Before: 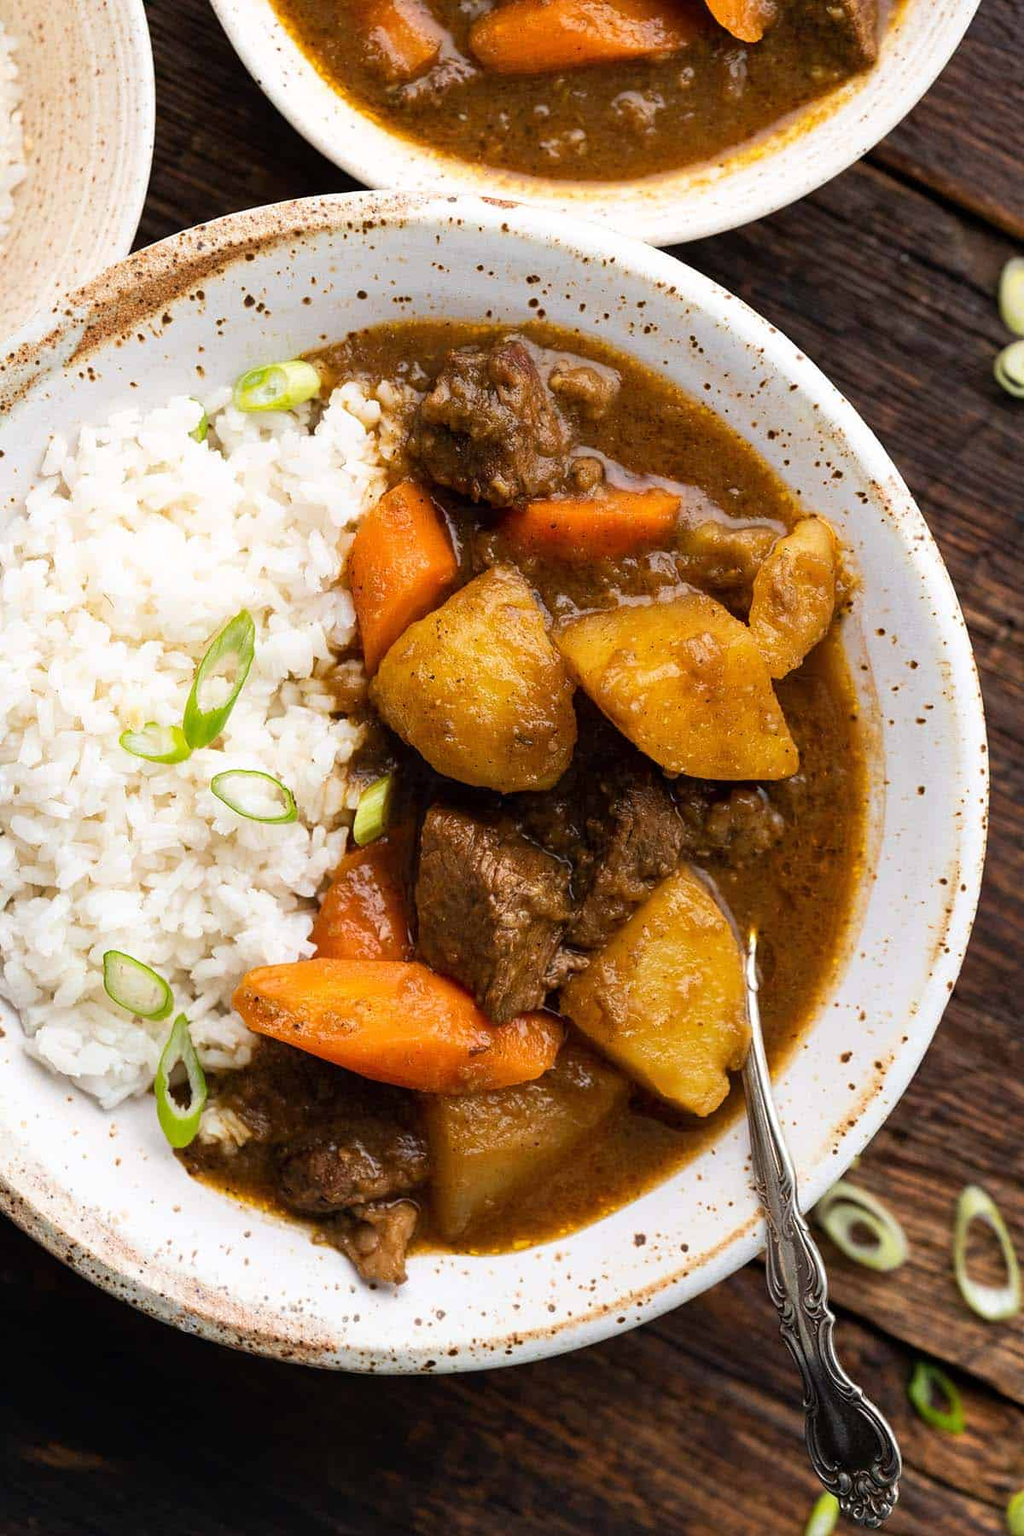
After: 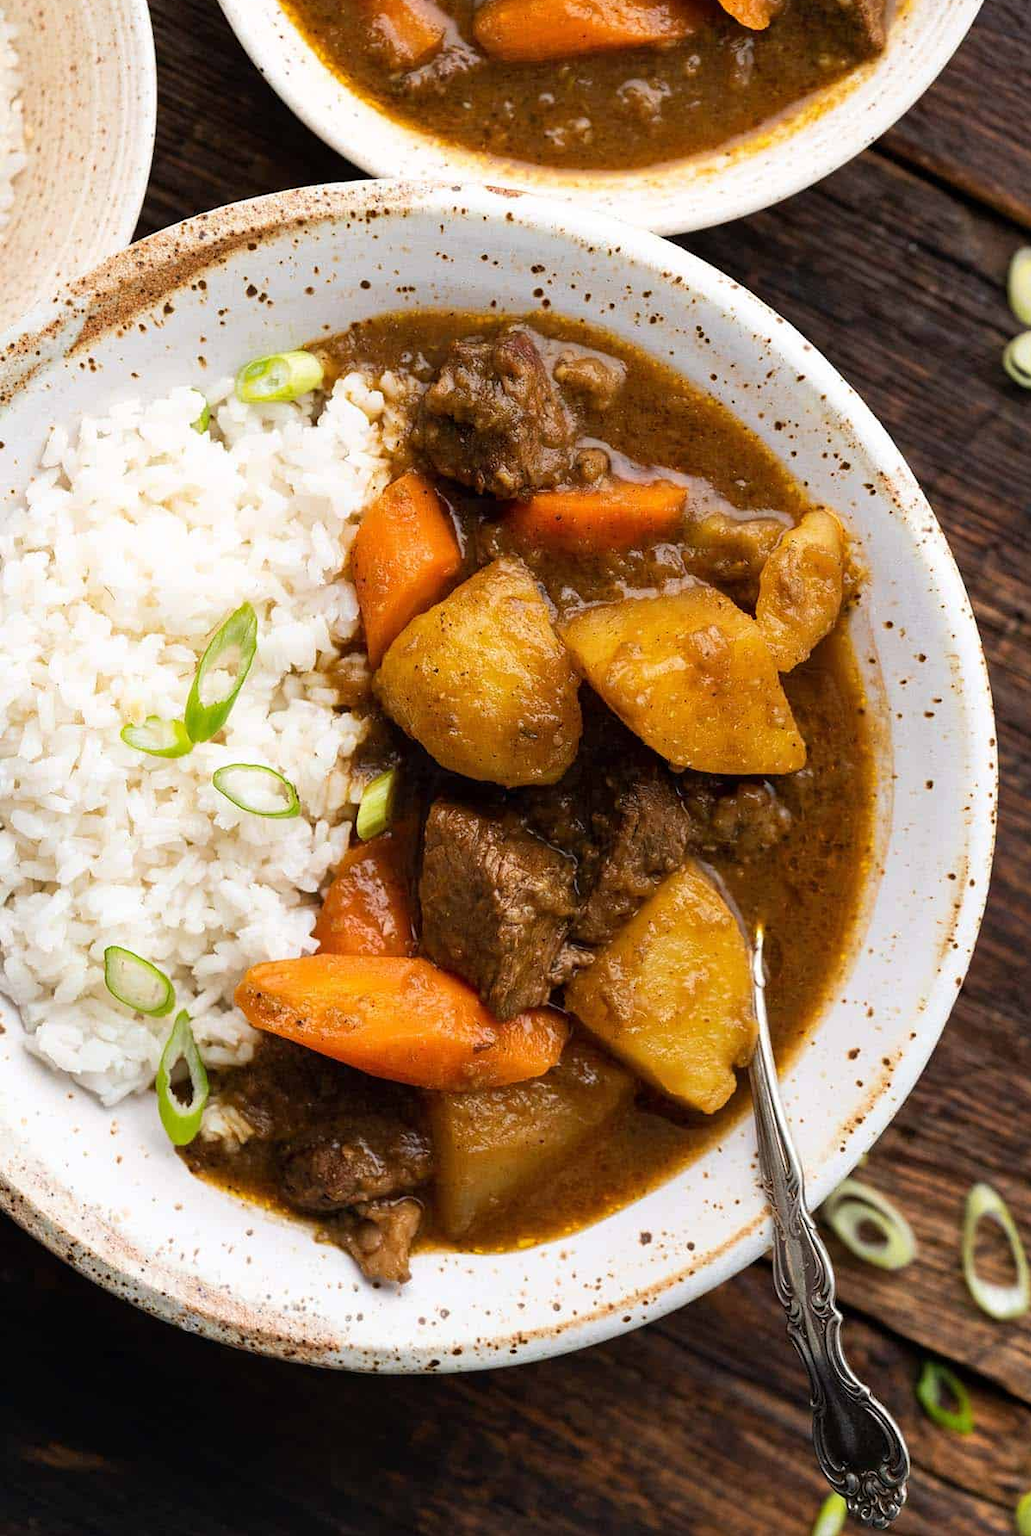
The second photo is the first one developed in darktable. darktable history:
crop: top 0.865%, right 0.115%
